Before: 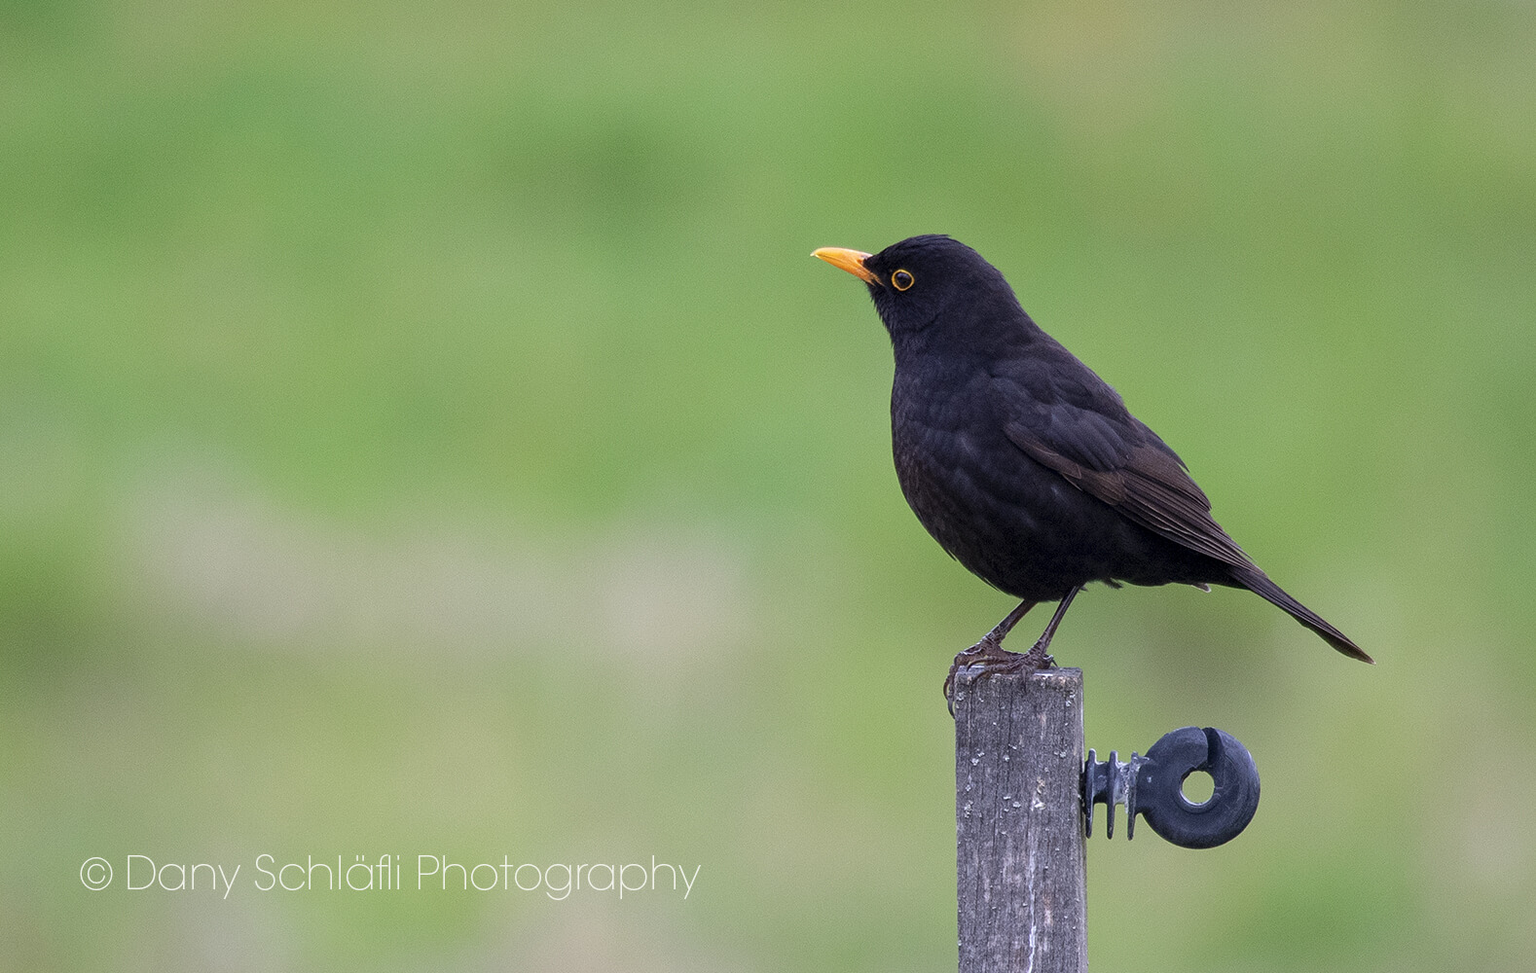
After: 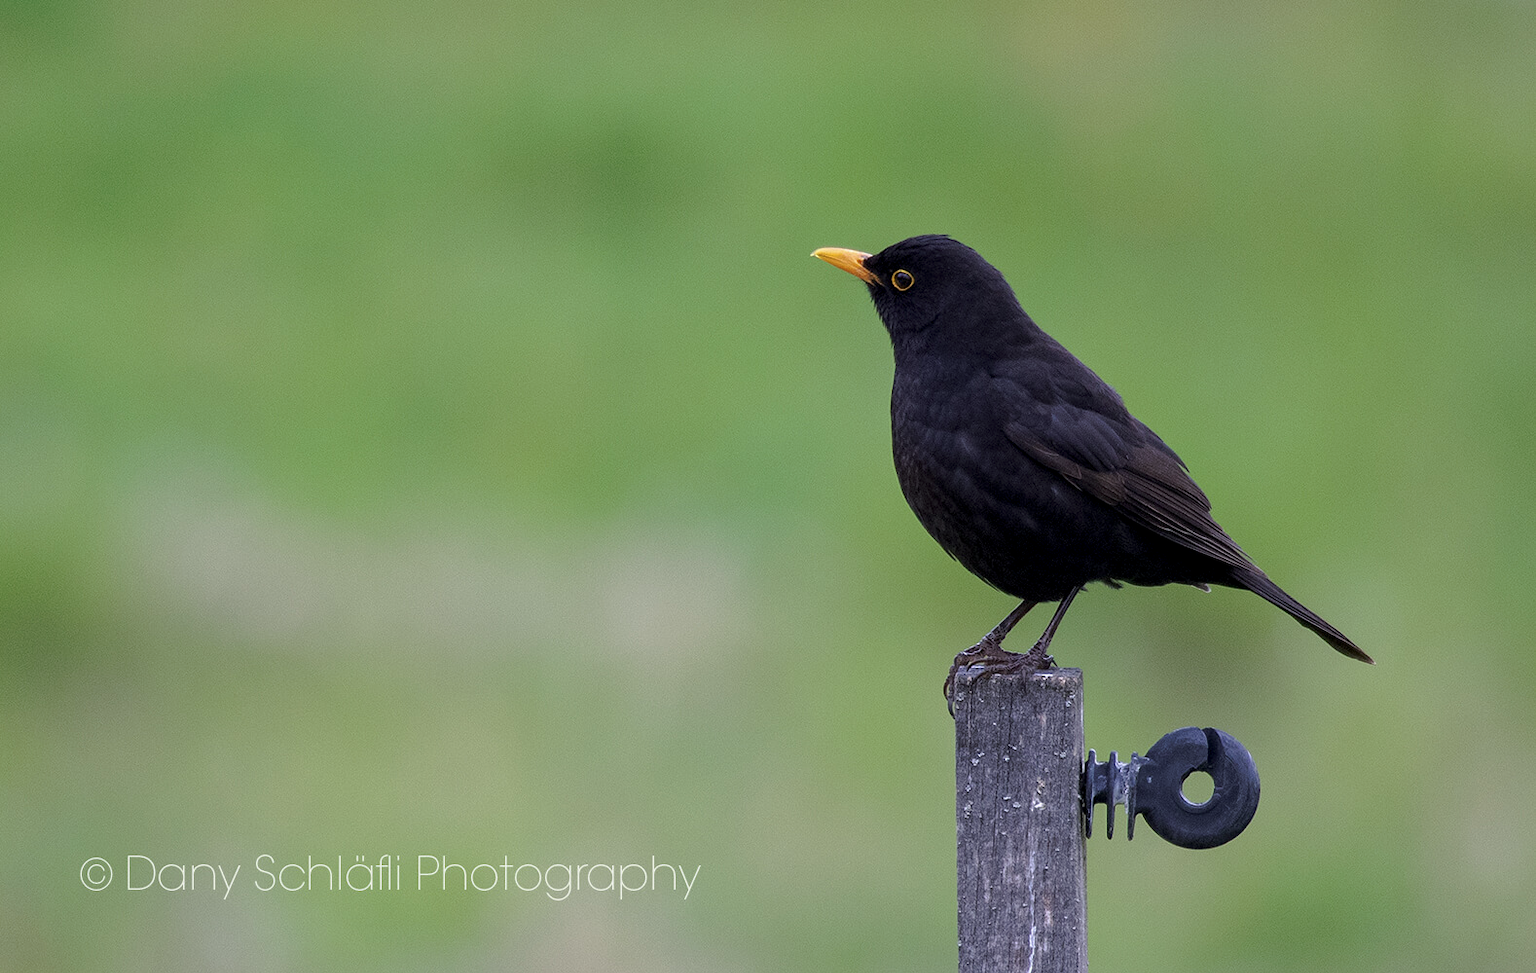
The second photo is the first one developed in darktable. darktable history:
tone curve: curves: ch0 [(0, 0) (0.003, 0.002) (0.011, 0.009) (0.025, 0.021) (0.044, 0.037) (0.069, 0.058) (0.1, 0.084) (0.136, 0.114) (0.177, 0.149) (0.224, 0.188) (0.277, 0.232) (0.335, 0.281) (0.399, 0.341) (0.468, 0.416) (0.543, 0.496) (0.623, 0.574) (0.709, 0.659) (0.801, 0.754) (0.898, 0.876) (1, 1)], preserve colors none
color look up table: target L [79.39, 71.14, 58.87, 43.91, 200.1, 100, 78.08, 67.52, 64.14, 58.03, 53.1, 50.39, 43.03, 36.85, 56.3, 50.74, 41.85, 37.31, 30.15, 18.72, 70.62, 68.26, 51.83, 48.65, 0 ×25], target a [-1.004, -21.15, -36.47, -12.91, -0.013, 0, -2.046, 12.82, 15.55, 32.11, -0.298, 45.47, 47.36, 15.55, 8.521, 44.77, 9.629, -0.229, 24.37, 0.144, -25.04, -0.867, -17.42, -2.983, 0 ×25], target b [-0.681, 50.65, 27.49, 21.41, 0.166, -0.004, 64.93, 60.11, 13.1, 54.21, -0.2, 12.26, 25.38, 15.24, -21.49, -14.41, -42.44, -1.183, -21.39, -1.189, -1.94, -0.986, -24.8, -23.04, 0 ×25], num patches 24
